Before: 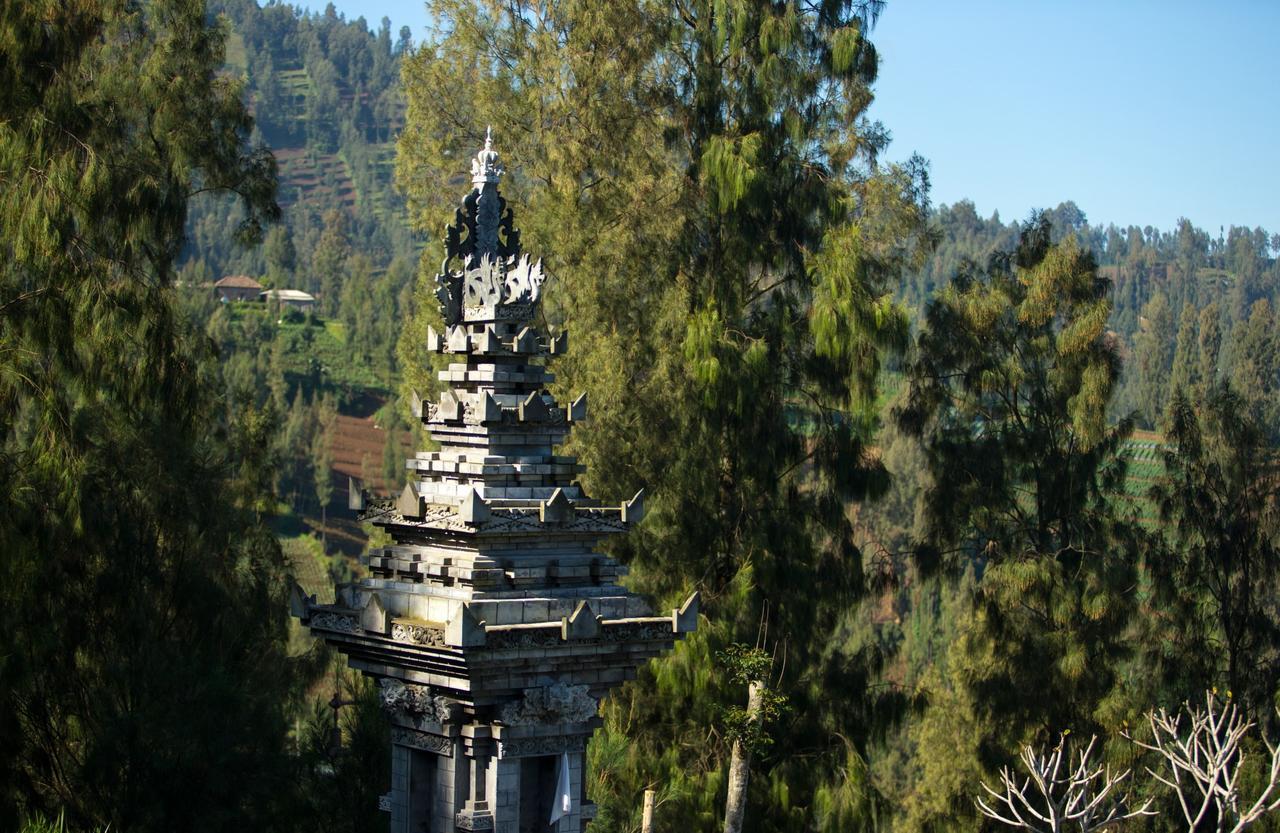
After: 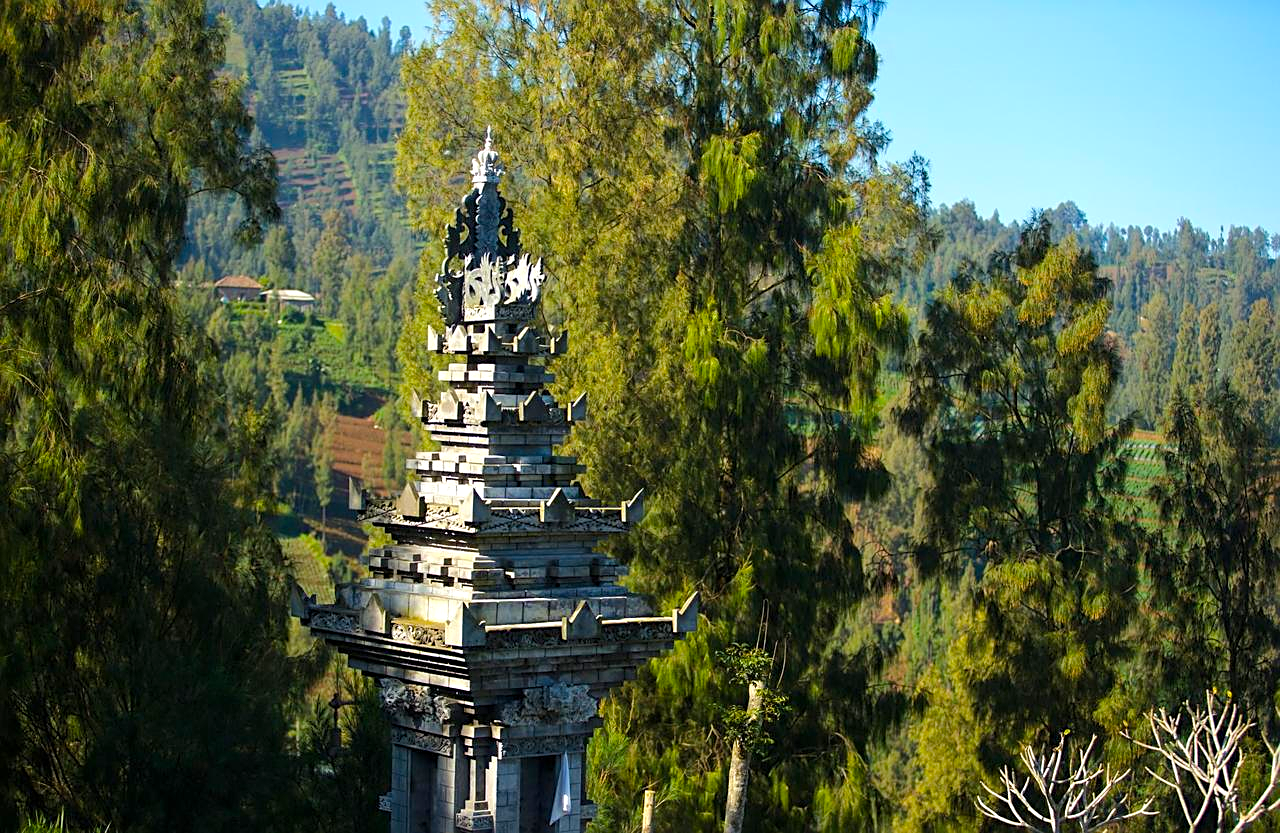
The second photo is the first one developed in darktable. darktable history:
exposure: exposure 0.2 EV, compensate highlight preservation false
sharpen: on, module defaults
color balance rgb: perceptual saturation grading › global saturation 25%, perceptual brilliance grading › mid-tones 10%, perceptual brilliance grading › shadows 15%, global vibrance 20%
